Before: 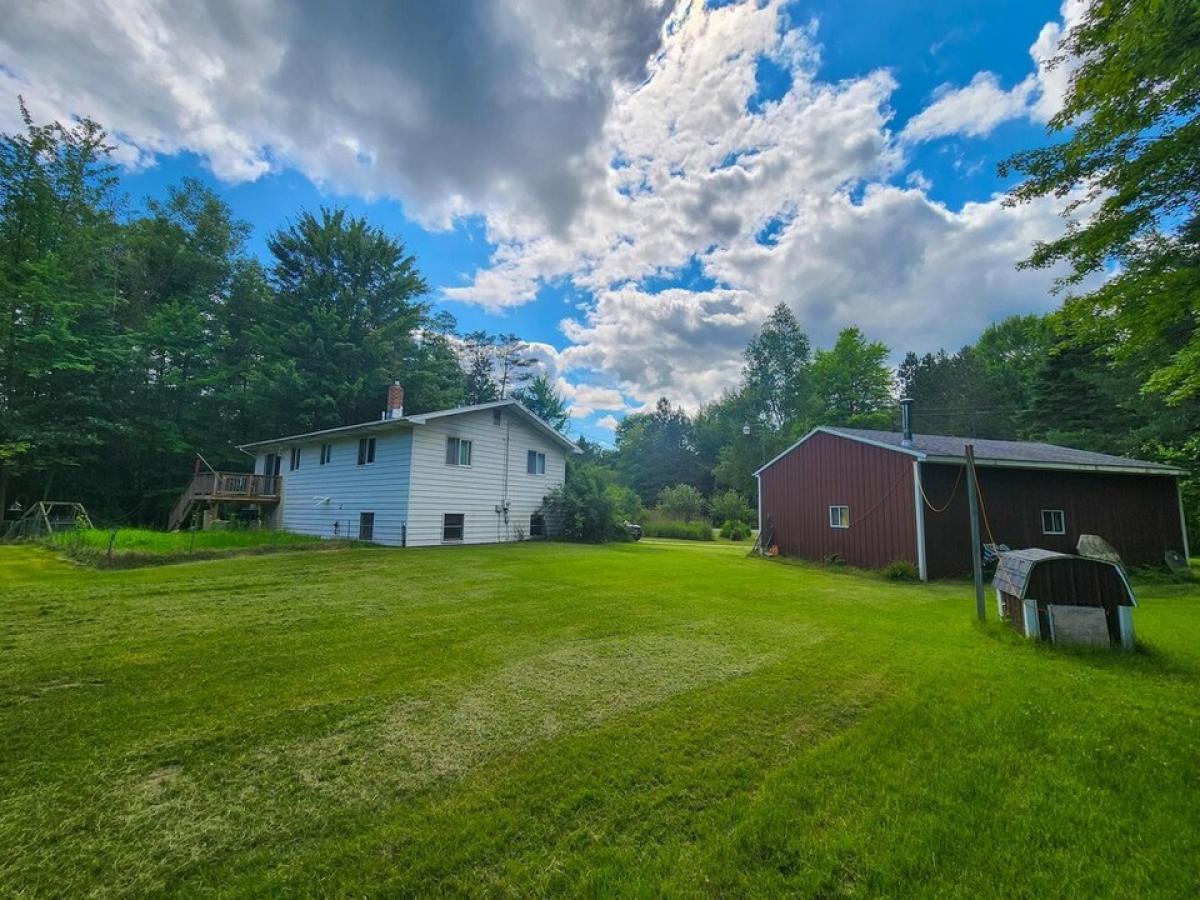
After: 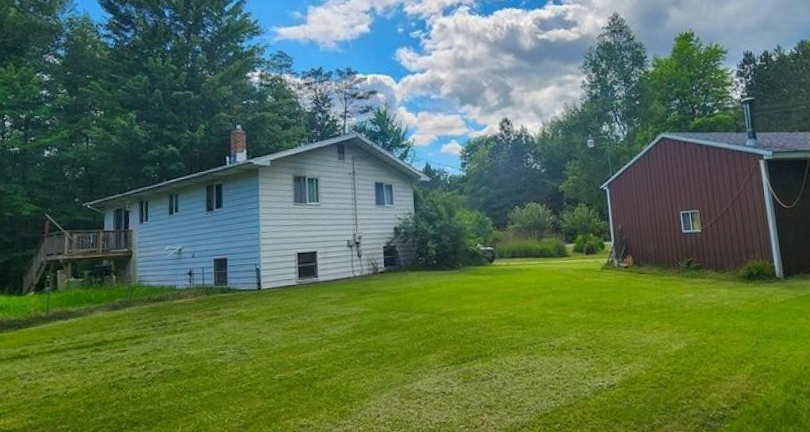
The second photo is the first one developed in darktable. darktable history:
rotate and perspective: rotation -5°, crop left 0.05, crop right 0.952, crop top 0.11, crop bottom 0.89
crop: left 11.123%, top 27.61%, right 18.3%, bottom 17.034%
